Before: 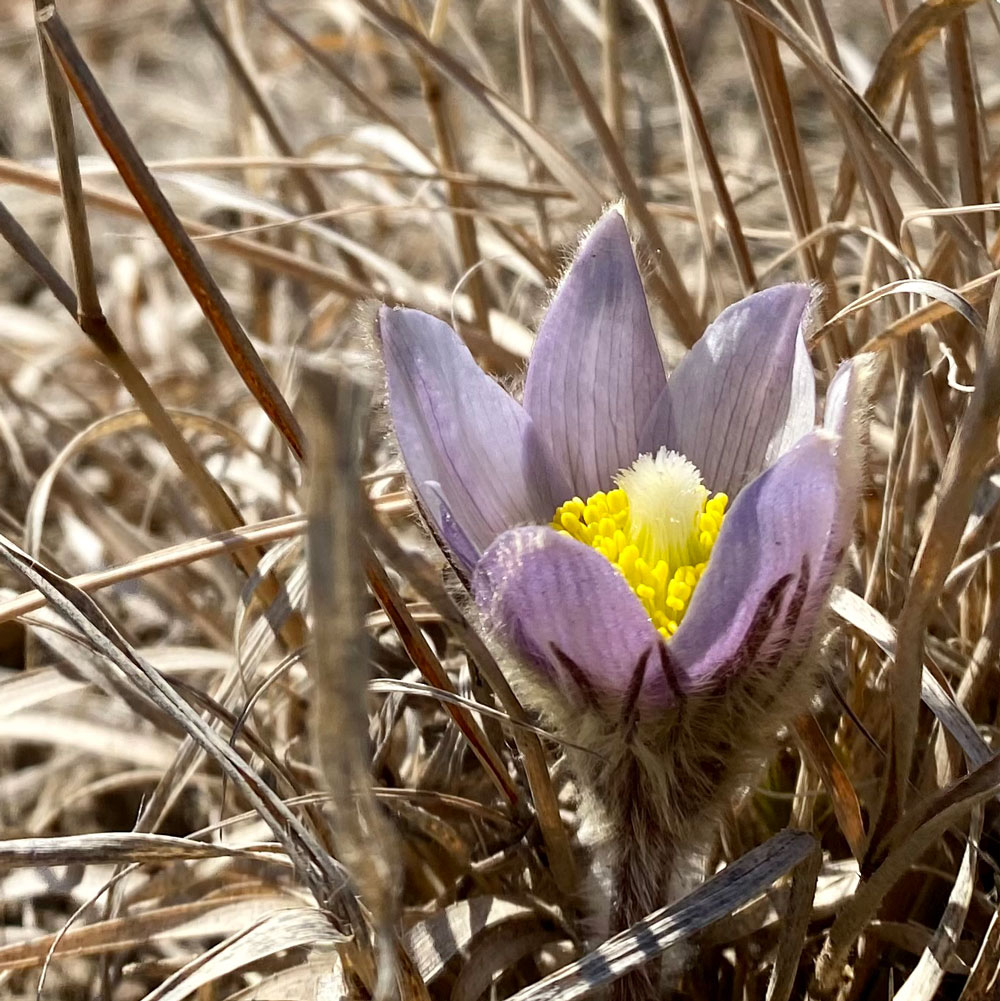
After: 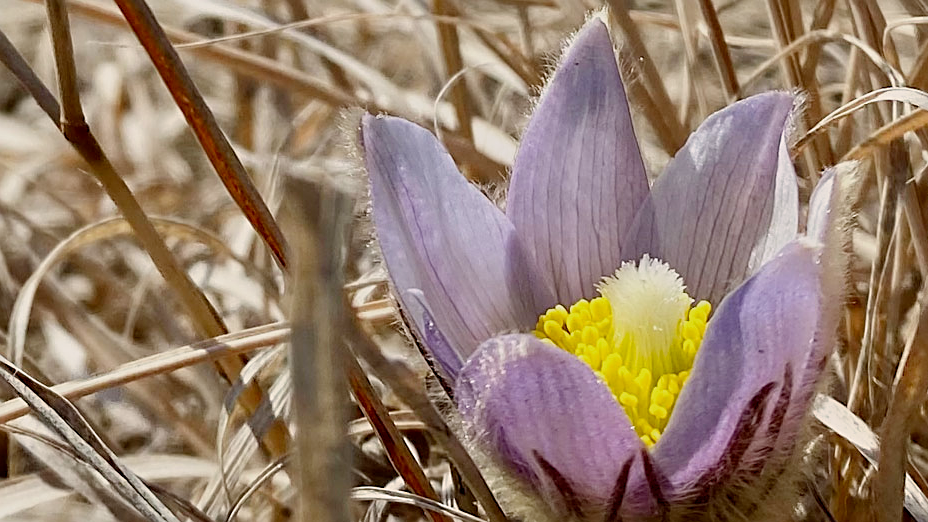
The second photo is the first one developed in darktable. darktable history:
crop: left 1.744%, top 19.225%, right 5.069%, bottom 28.357%
sharpen: on, module defaults
filmic rgb: black relative exposure -16 EV, threshold -0.33 EV, transition 3.19 EV, structure ↔ texture 100%, target black luminance 0%, hardness 7.57, latitude 72.96%, contrast 0.908, highlights saturation mix 10%, shadows ↔ highlights balance -0.38%, add noise in highlights 0, preserve chrominance no, color science v4 (2020), iterations of high-quality reconstruction 10, enable highlight reconstruction true
